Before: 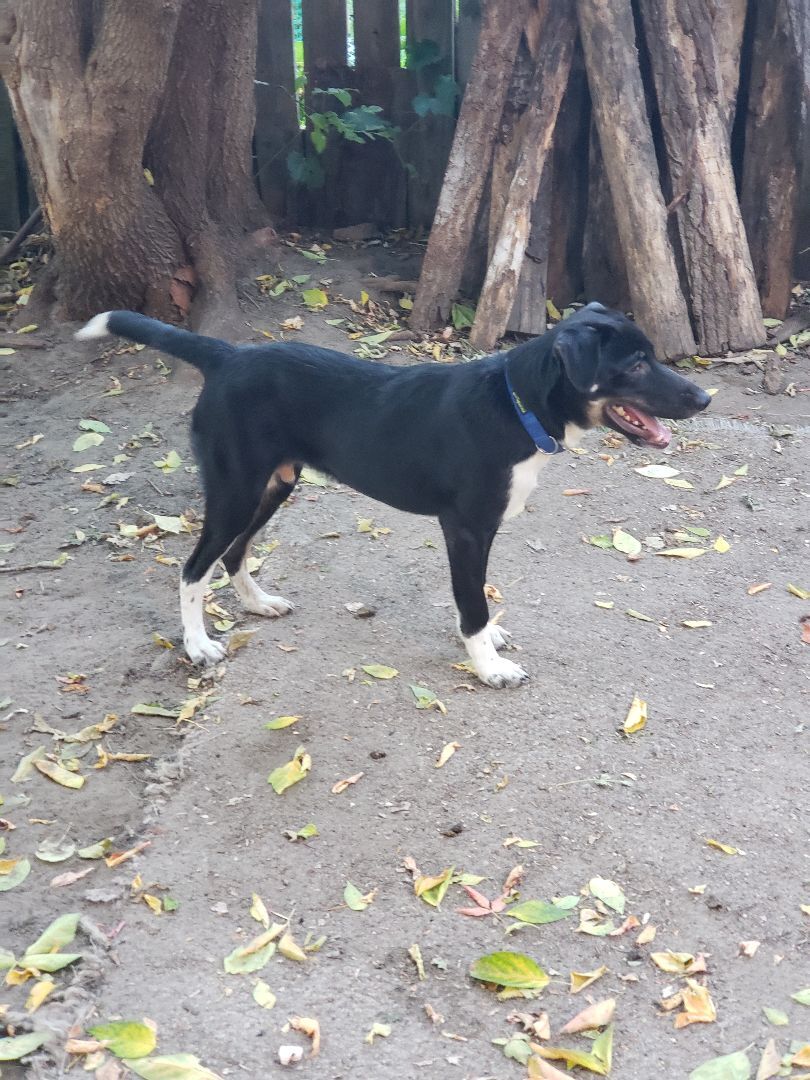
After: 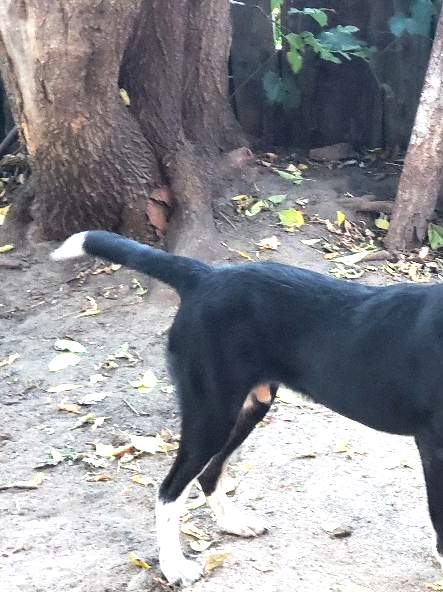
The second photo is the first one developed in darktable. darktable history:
exposure: black level correction 0.001, exposure 0.5 EV, compensate exposure bias true, compensate highlight preservation false
crop and rotate: left 3.047%, top 7.509%, right 42.236%, bottom 37.598%
tone equalizer: -8 EV -0.75 EV, -7 EV -0.7 EV, -6 EV -0.6 EV, -5 EV -0.4 EV, -3 EV 0.4 EV, -2 EV 0.6 EV, -1 EV 0.7 EV, +0 EV 0.75 EV, edges refinement/feathering 500, mask exposure compensation -1.57 EV, preserve details no
